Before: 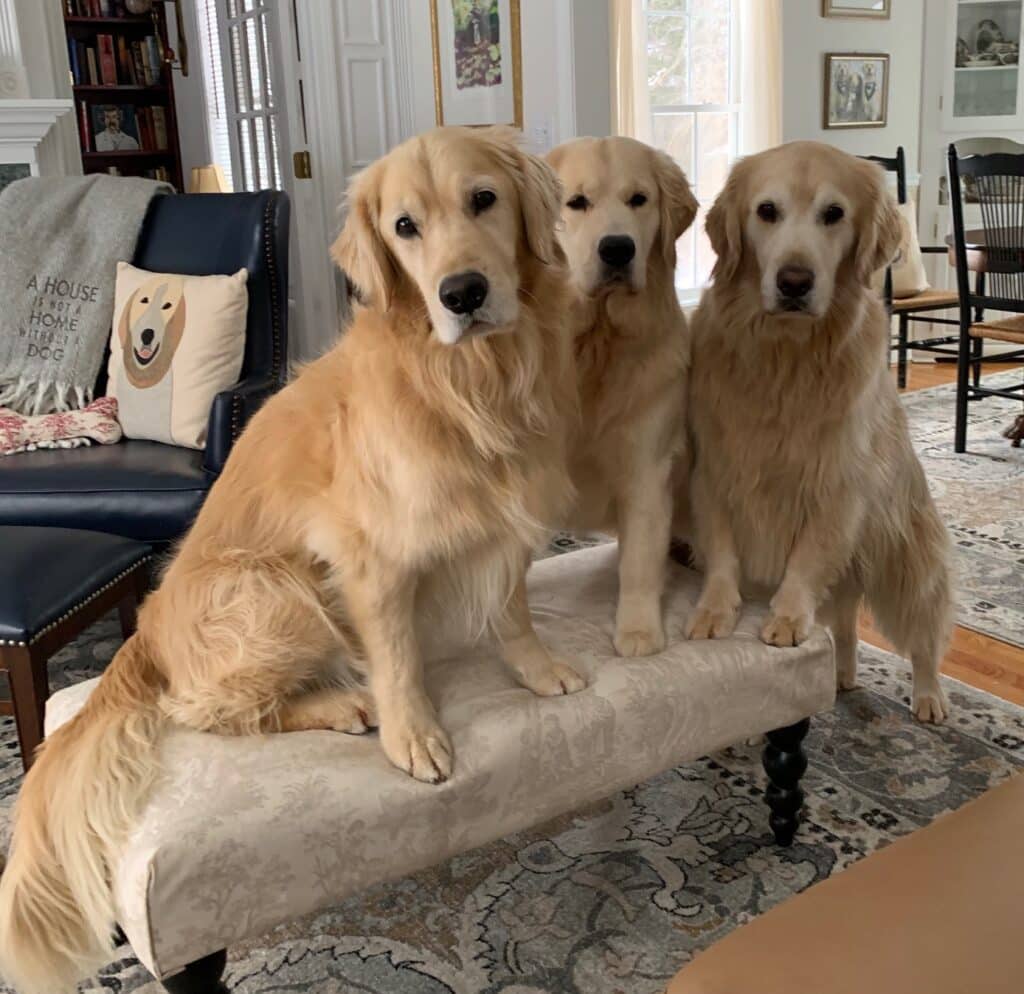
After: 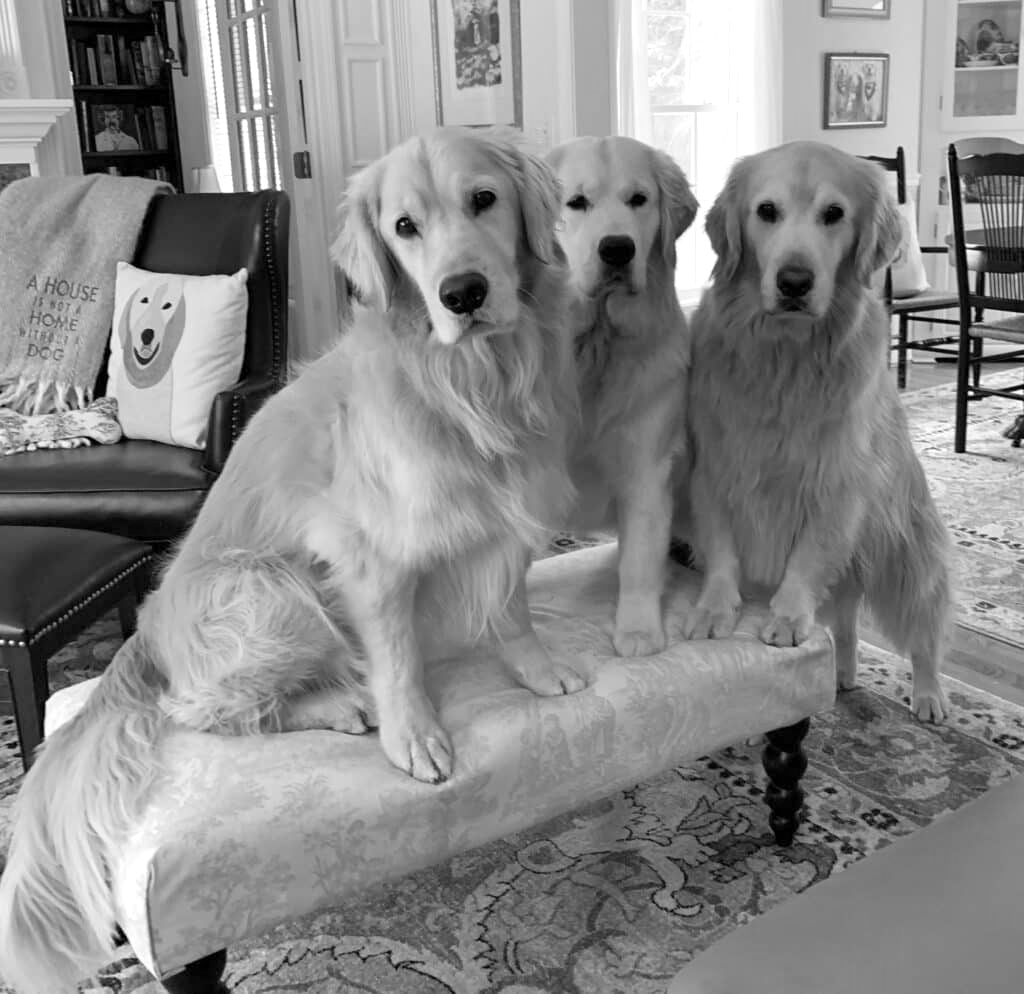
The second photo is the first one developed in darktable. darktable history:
color balance rgb: perceptual saturation grading › global saturation 100%
levels: levels [0, 0.435, 0.917]
monochrome: on, module defaults
